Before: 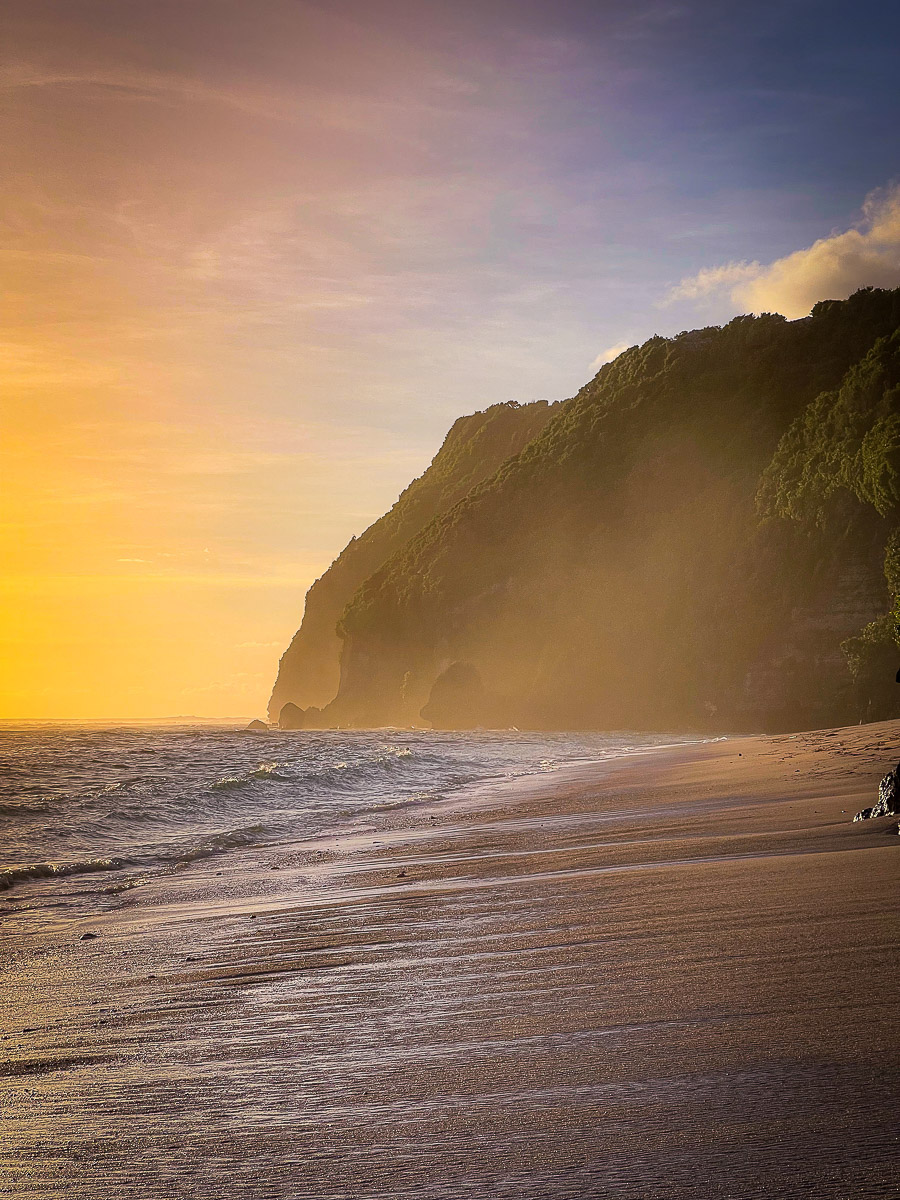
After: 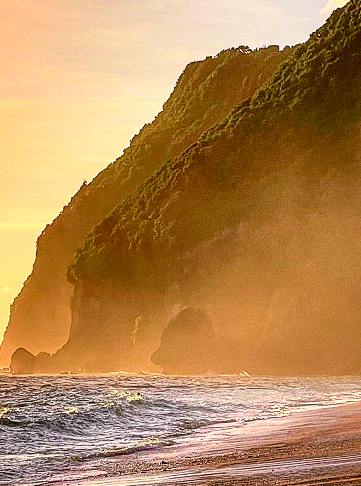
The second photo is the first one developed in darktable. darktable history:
color balance rgb: shadows lift › chroma 1.009%, shadows lift › hue 215.68°, global offset › luminance -1.027%, white fulcrum 0.061 EV, perceptual saturation grading › global saturation 19.732%
local contrast: highlights 80%, shadows 57%, detail 174%, midtone range 0.607
crop: left 29.914%, top 29.633%, right 29.921%, bottom 29.848%
tone curve: curves: ch0 [(0, 0.013) (0.054, 0.018) (0.205, 0.197) (0.289, 0.309) (0.382, 0.437) (0.475, 0.552) (0.666, 0.743) (0.791, 0.85) (1, 0.998)]; ch1 [(0, 0) (0.394, 0.338) (0.449, 0.404) (0.499, 0.498) (0.526, 0.528) (0.543, 0.564) (0.589, 0.633) (0.66, 0.687) (0.783, 0.804) (1, 1)]; ch2 [(0, 0) (0.304, 0.31) (0.403, 0.399) (0.441, 0.421) (0.474, 0.466) (0.498, 0.496) (0.524, 0.538) (0.555, 0.584) (0.633, 0.665) (0.7, 0.711) (1, 1)], color space Lab, independent channels, preserve colors none
